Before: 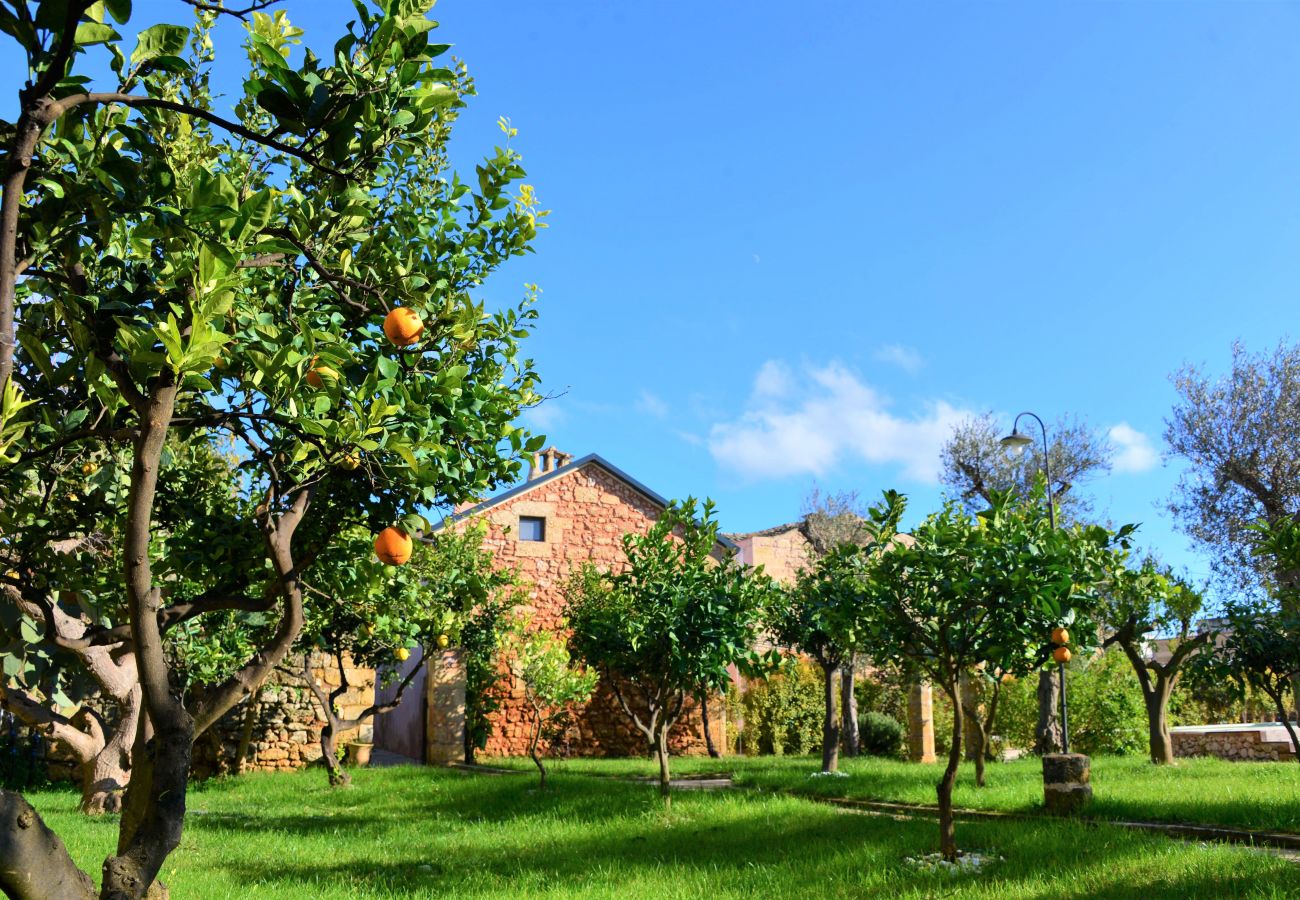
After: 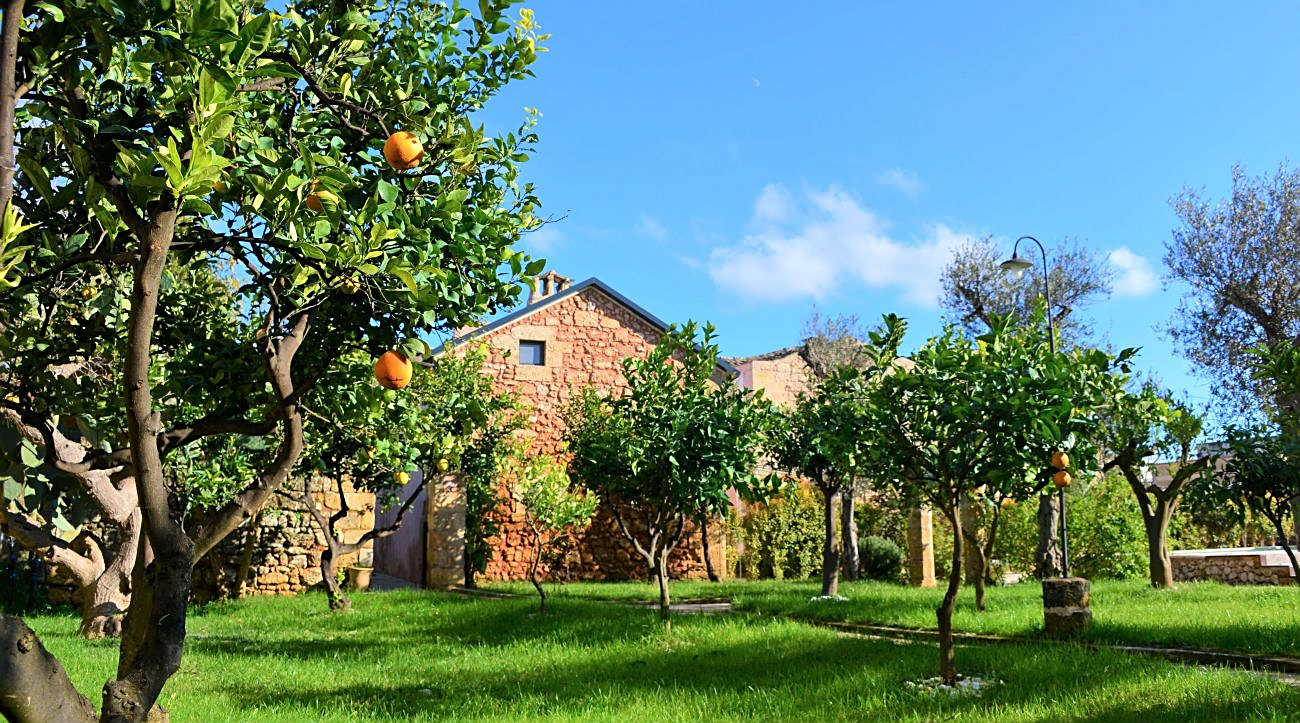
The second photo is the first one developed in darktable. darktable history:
crop and rotate: top 19.602%
sharpen: on, module defaults
